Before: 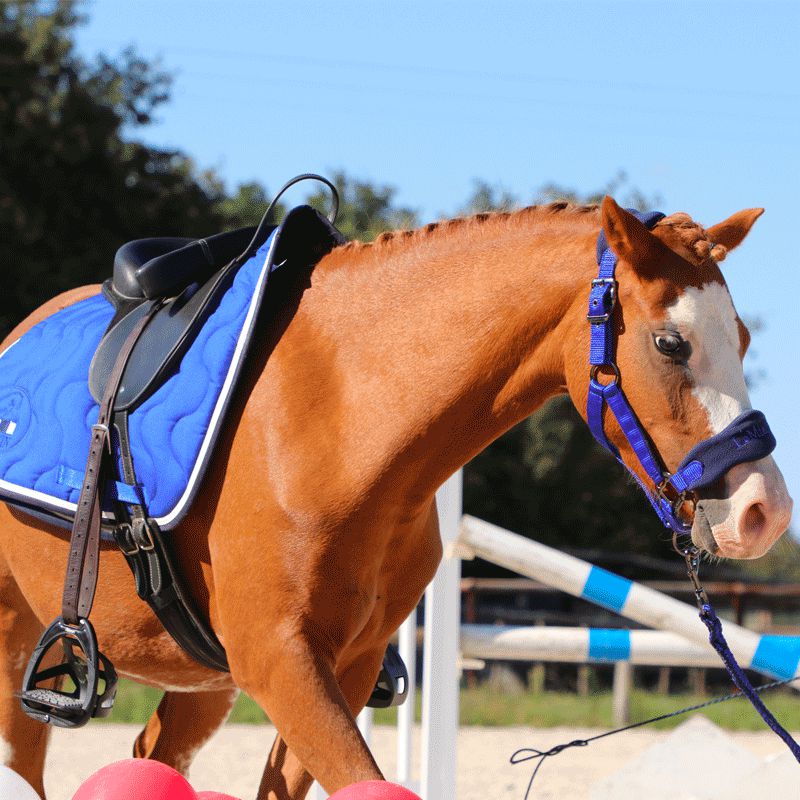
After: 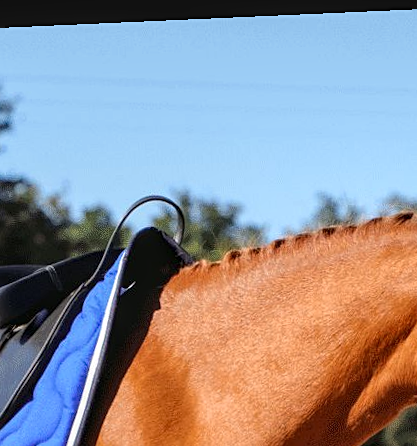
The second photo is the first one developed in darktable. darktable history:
crop: left 19.556%, right 30.401%, bottom 46.458%
rotate and perspective: rotation -2.56°, automatic cropping off
local contrast: highlights 61%, detail 143%, midtone range 0.428
sharpen: amount 0.2
